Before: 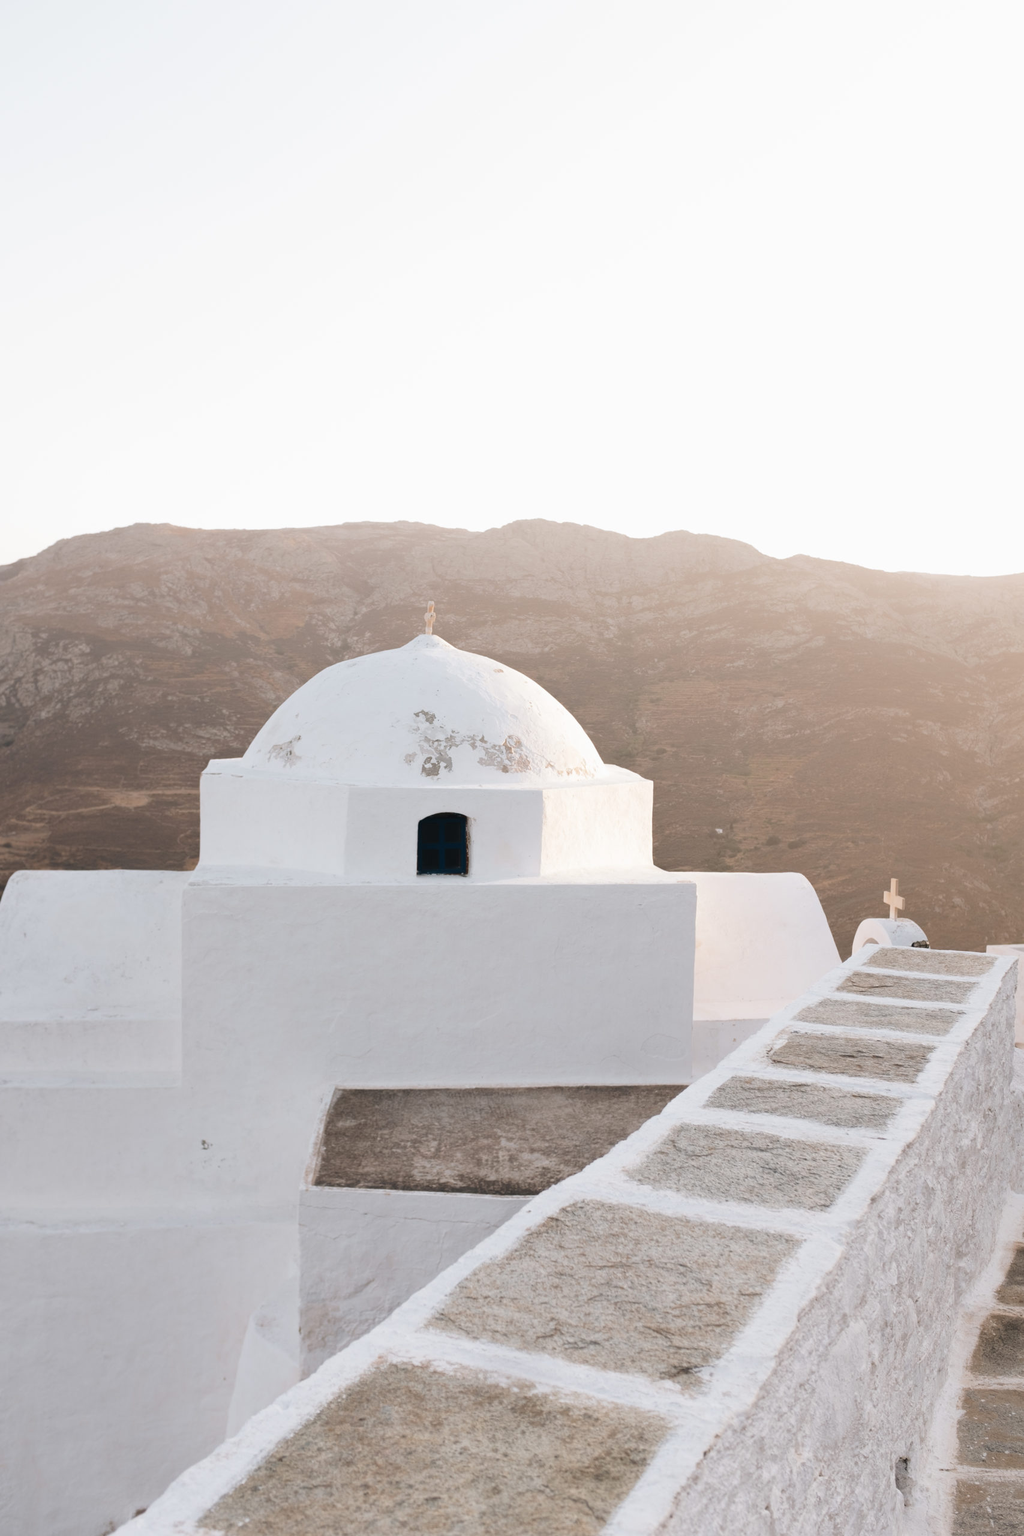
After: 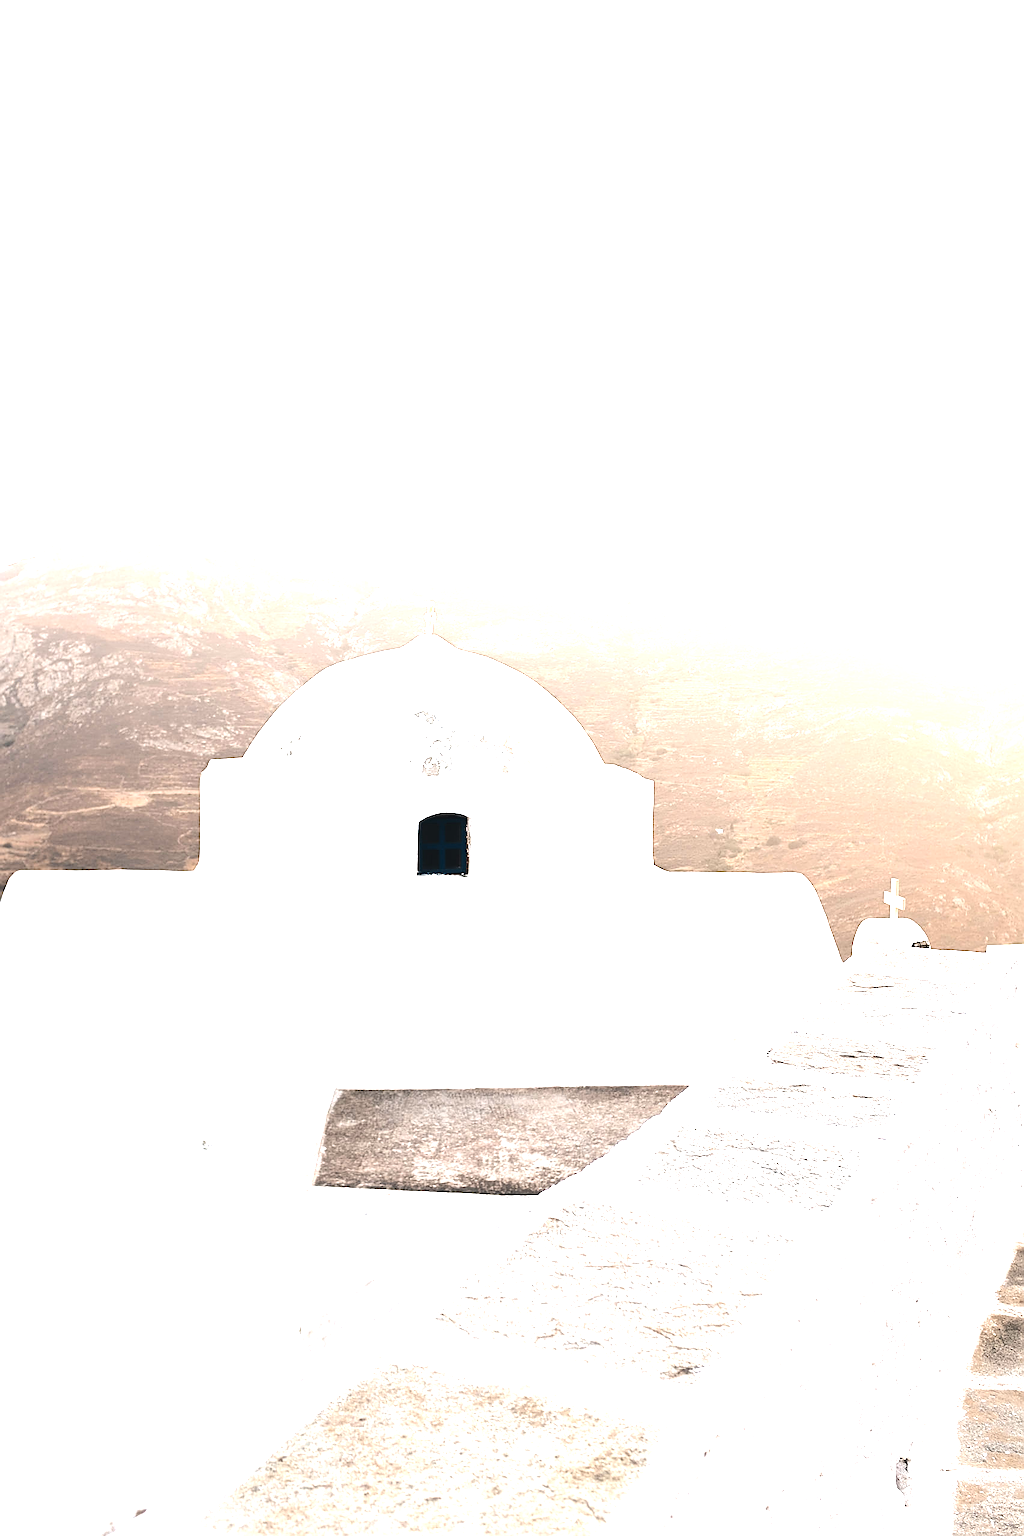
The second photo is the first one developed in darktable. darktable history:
tone equalizer: -8 EV -0.75 EV, -7 EV -0.7 EV, -6 EV -0.6 EV, -5 EV -0.4 EV, -3 EV 0.4 EV, -2 EV 0.6 EV, -1 EV 0.7 EV, +0 EV 0.75 EV, edges refinement/feathering 500, mask exposure compensation -1.57 EV, preserve details no
exposure: exposure 1.16 EV, compensate exposure bias true, compensate highlight preservation false
sharpen: radius 1.4, amount 1.25, threshold 0.7
